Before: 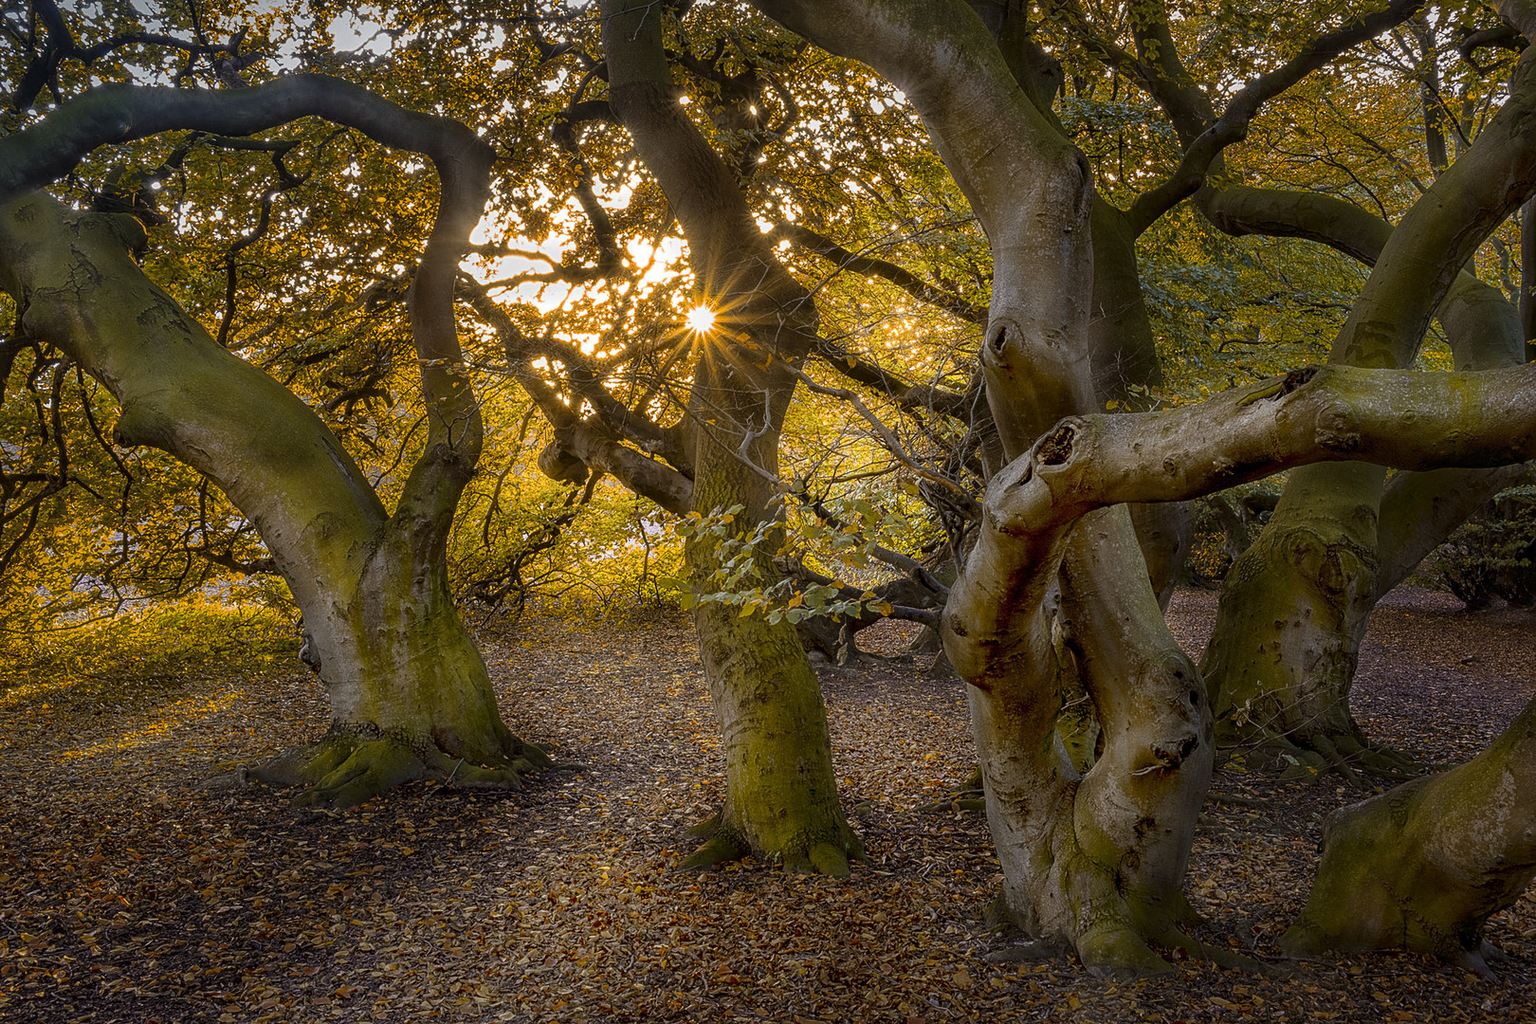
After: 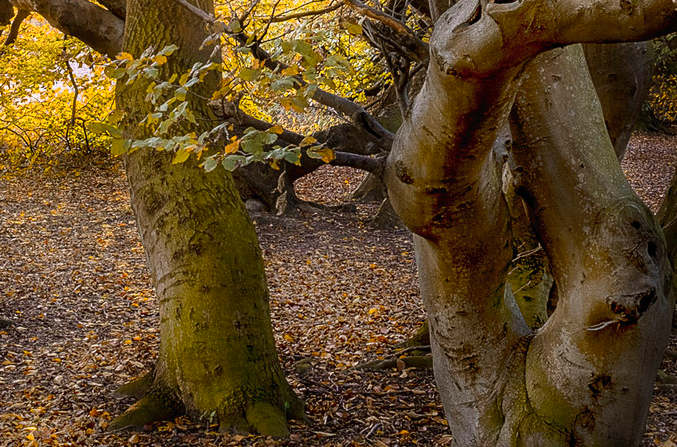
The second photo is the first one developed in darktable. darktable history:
crop: left 37.483%, top 45.119%, right 20.724%, bottom 13.423%
tone curve: curves: ch0 [(0, 0) (0.003, 0.019) (0.011, 0.022) (0.025, 0.03) (0.044, 0.049) (0.069, 0.08) (0.1, 0.111) (0.136, 0.144) (0.177, 0.189) (0.224, 0.23) (0.277, 0.285) (0.335, 0.356) (0.399, 0.428) (0.468, 0.511) (0.543, 0.597) (0.623, 0.682) (0.709, 0.773) (0.801, 0.865) (0.898, 0.945) (1, 1)], color space Lab, independent channels, preserve colors none
